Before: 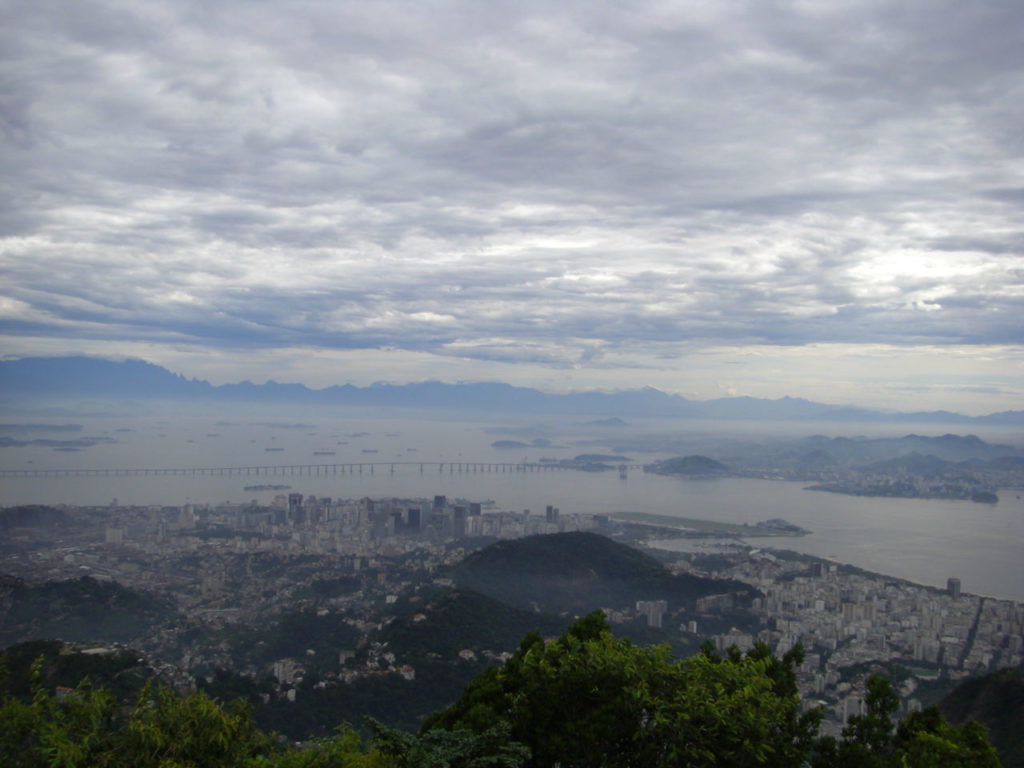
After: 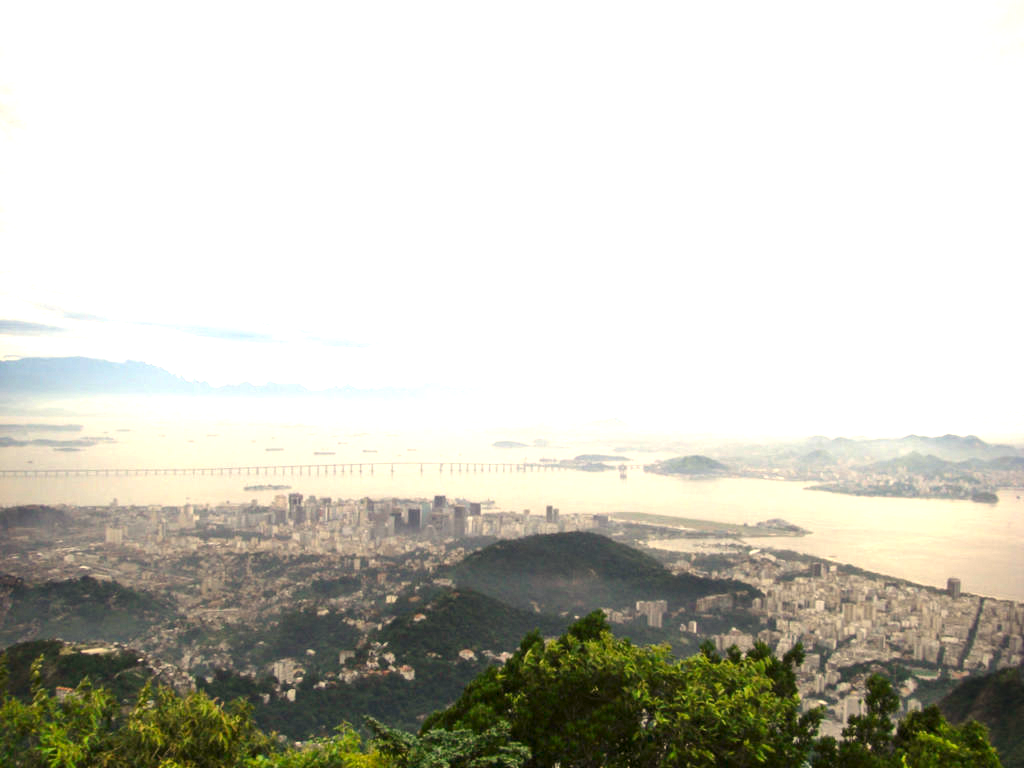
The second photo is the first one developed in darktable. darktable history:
shadows and highlights: radius 110.86, shadows 51.09, white point adjustment 9.16, highlights -4.17, highlights color adjustment 32.2%, soften with gaussian
contrast brightness saturation: contrast 0.07, brightness -0.13, saturation 0.06
exposure: black level correction 0, exposure 1.741 EV, compensate exposure bias true, compensate highlight preservation false
white balance: red 1.138, green 0.996, blue 0.812
